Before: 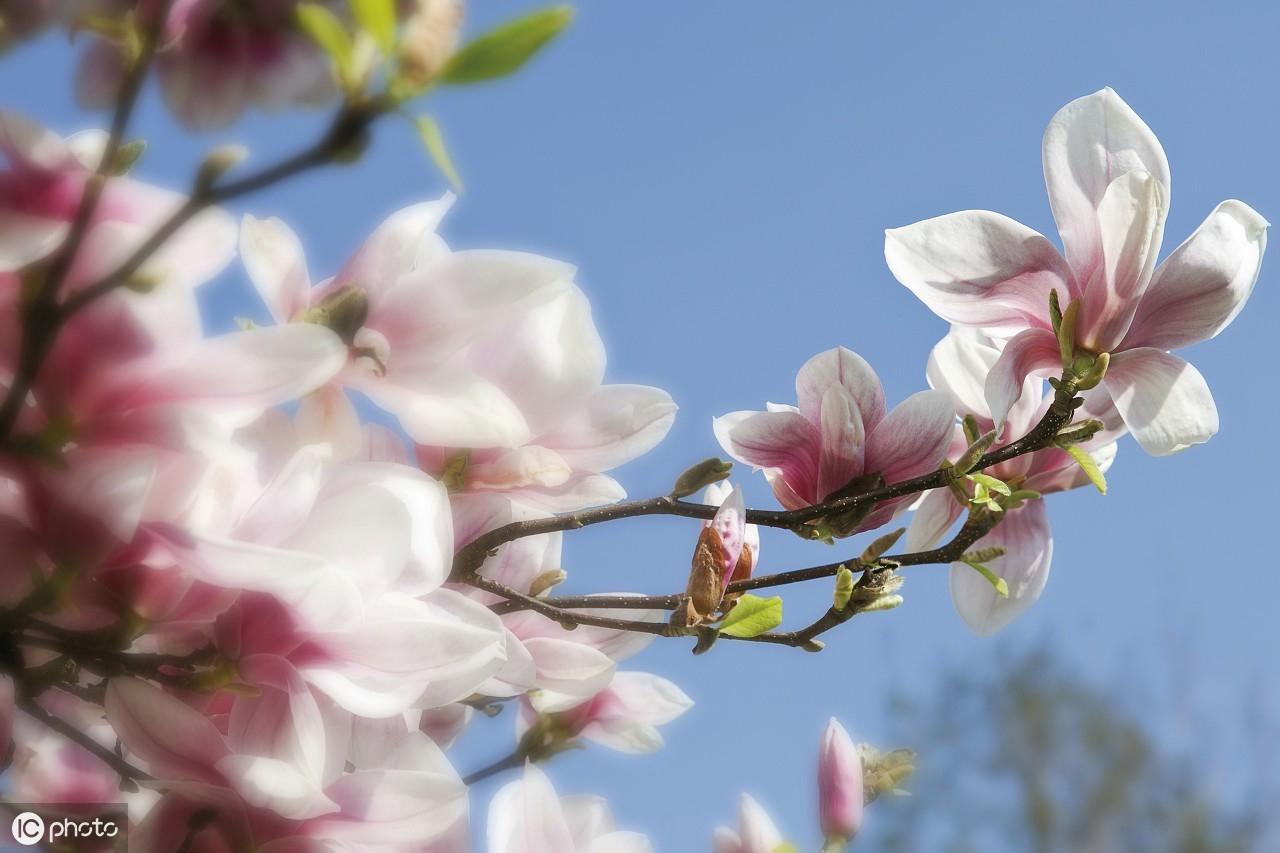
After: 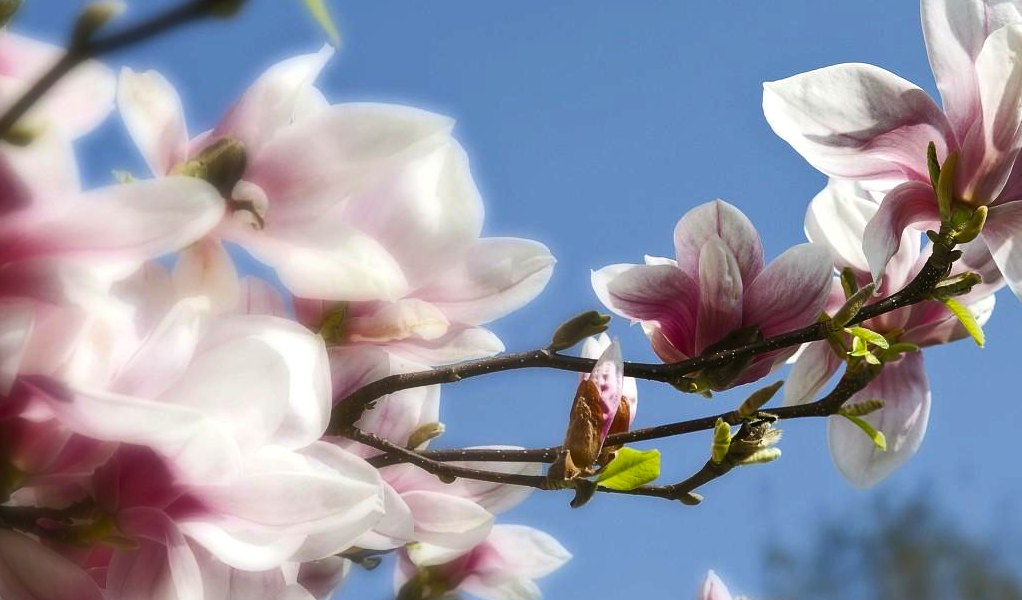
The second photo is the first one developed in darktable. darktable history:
color balance rgb: global offset › luminance 0.273%, linear chroma grading › global chroma 8.828%, perceptual saturation grading › global saturation 30.308%, perceptual brilliance grading › highlights 3.723%, perceptual brilliance grading › mid-tones -17.046%, perceptual brilliance grading › shadows -41.284%
crop: left 9.584%, top 17.255%, right 10.506%, bottom 12.334%
